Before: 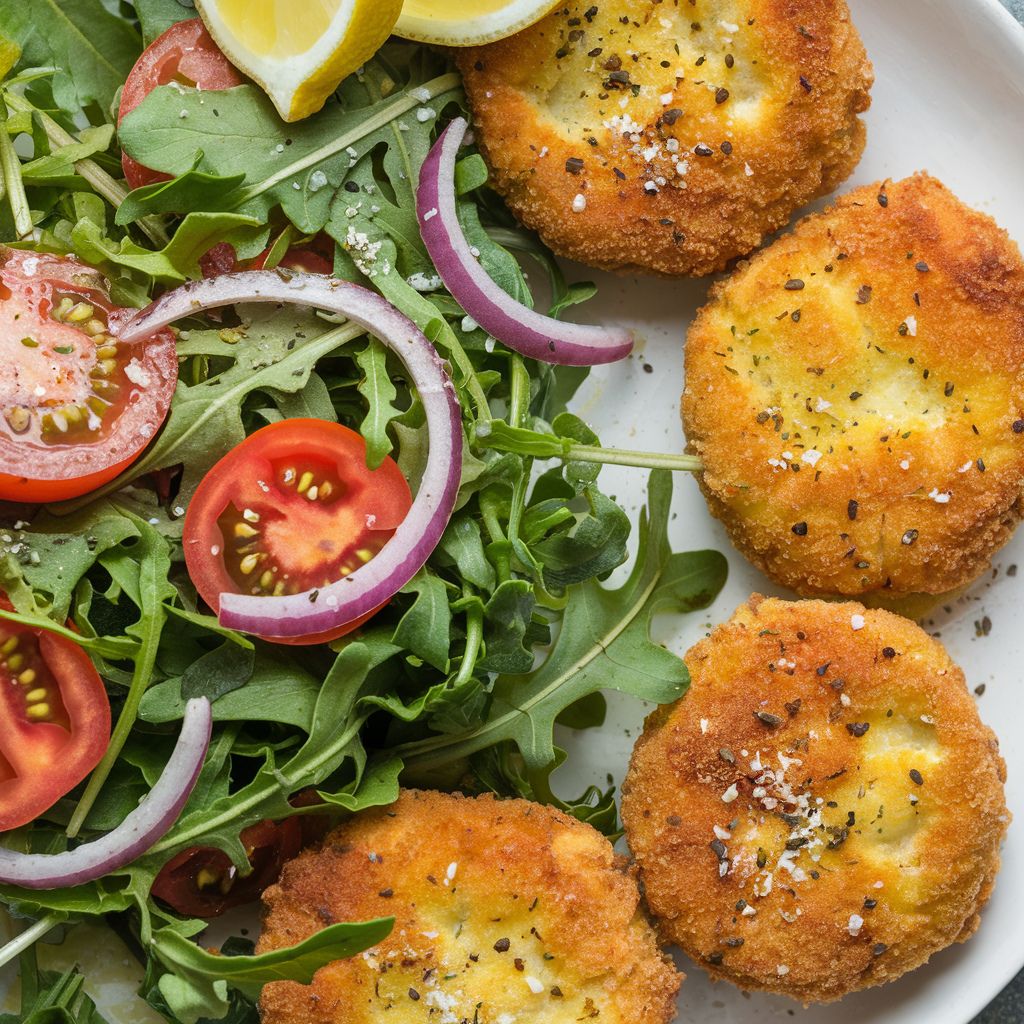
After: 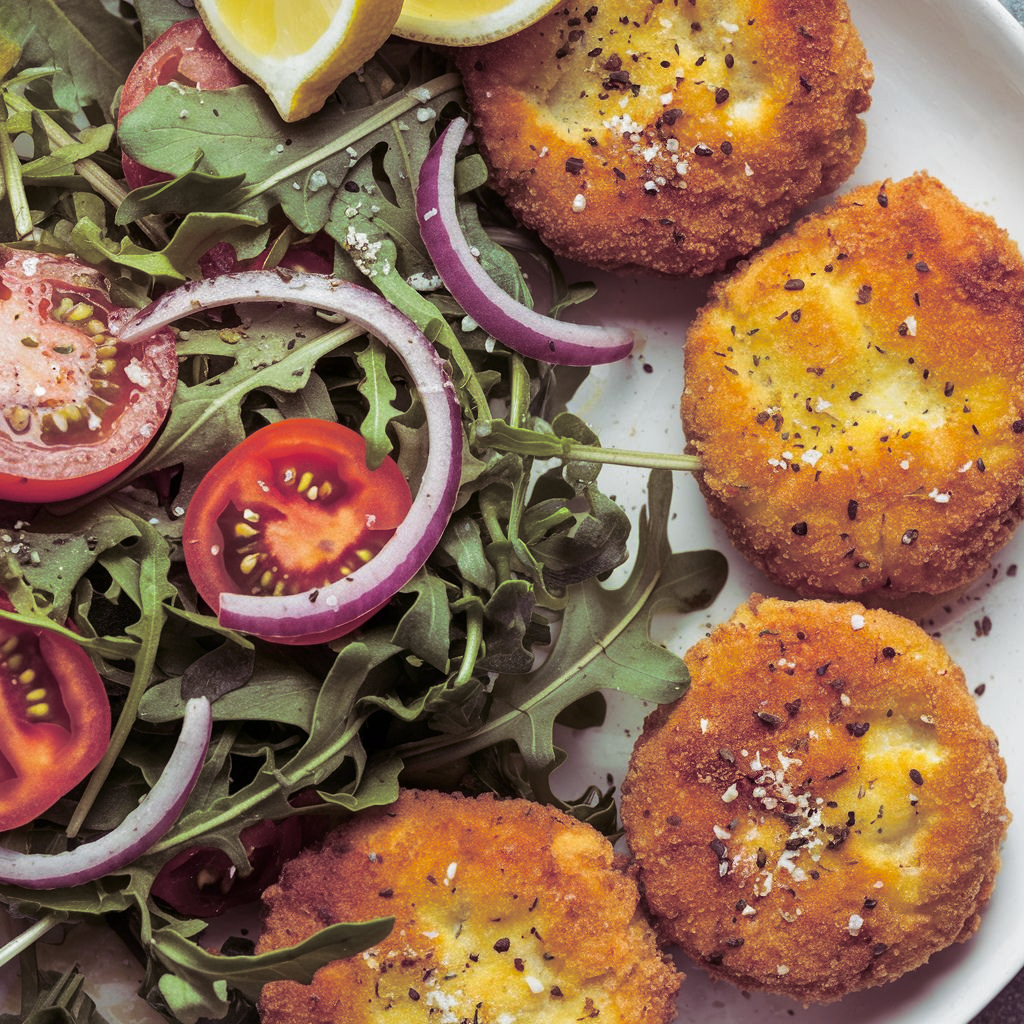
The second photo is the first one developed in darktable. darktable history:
split-toning: shadows › hue 316.8°, shadows › saturation 0.47, highlights › hue 201.6°, highlights › saturation 0, balance -41.97, compress 28.01%
exposure: exposure 0.078 EV, compensate highlight preservation false
contrast brightness saturation: brightness -0.09
